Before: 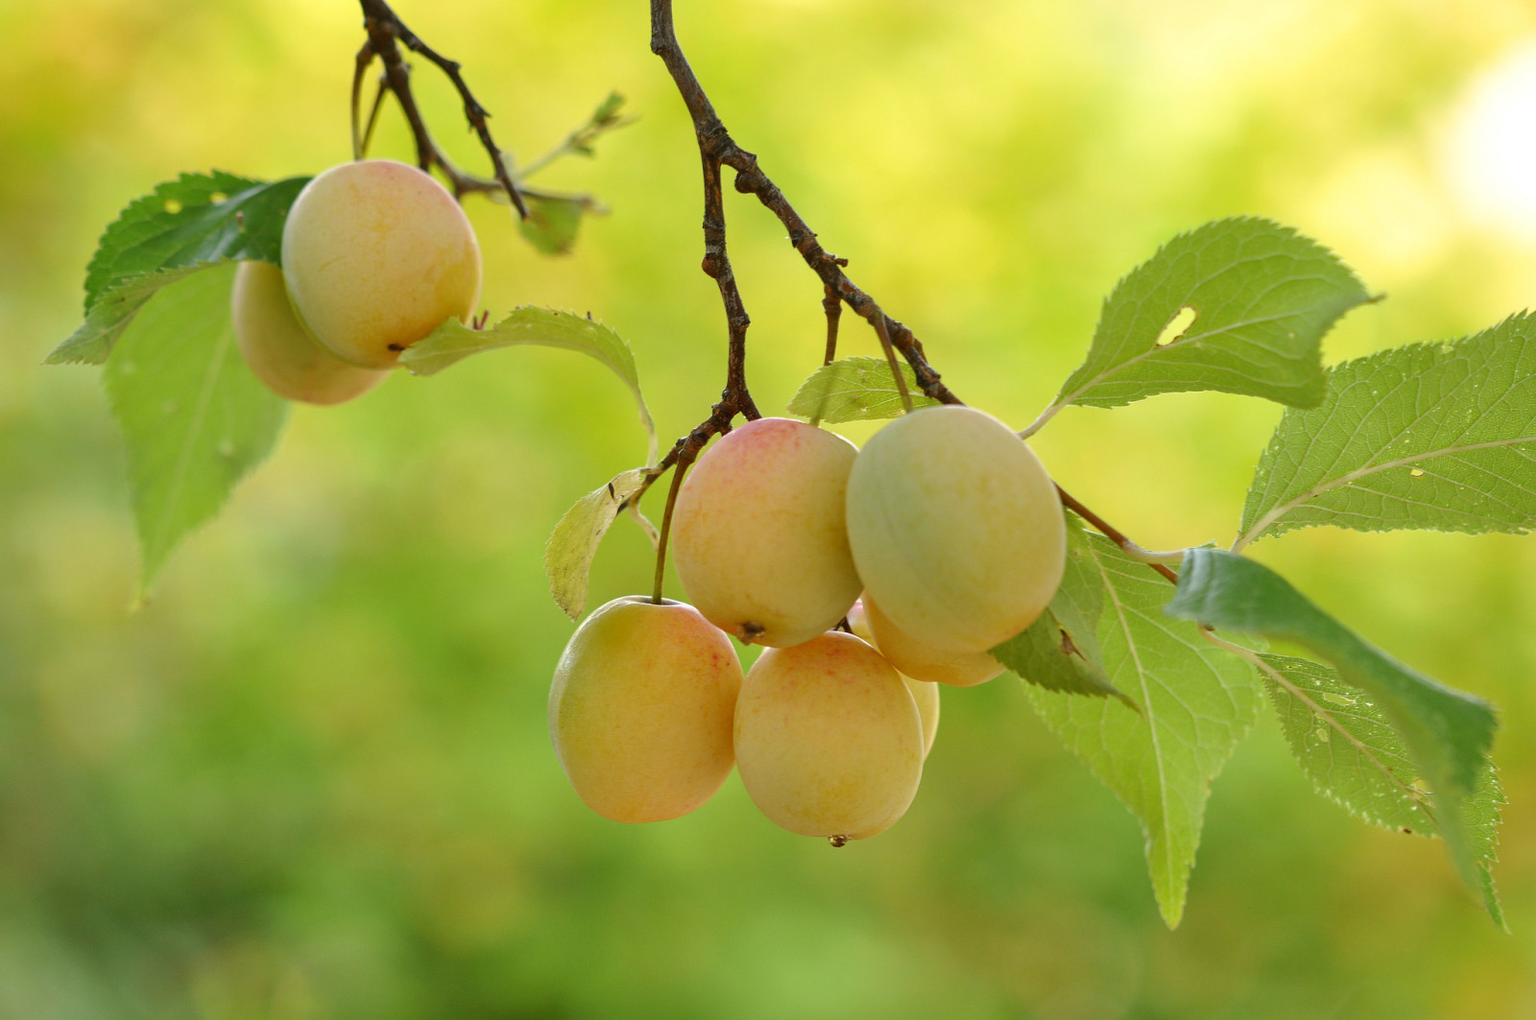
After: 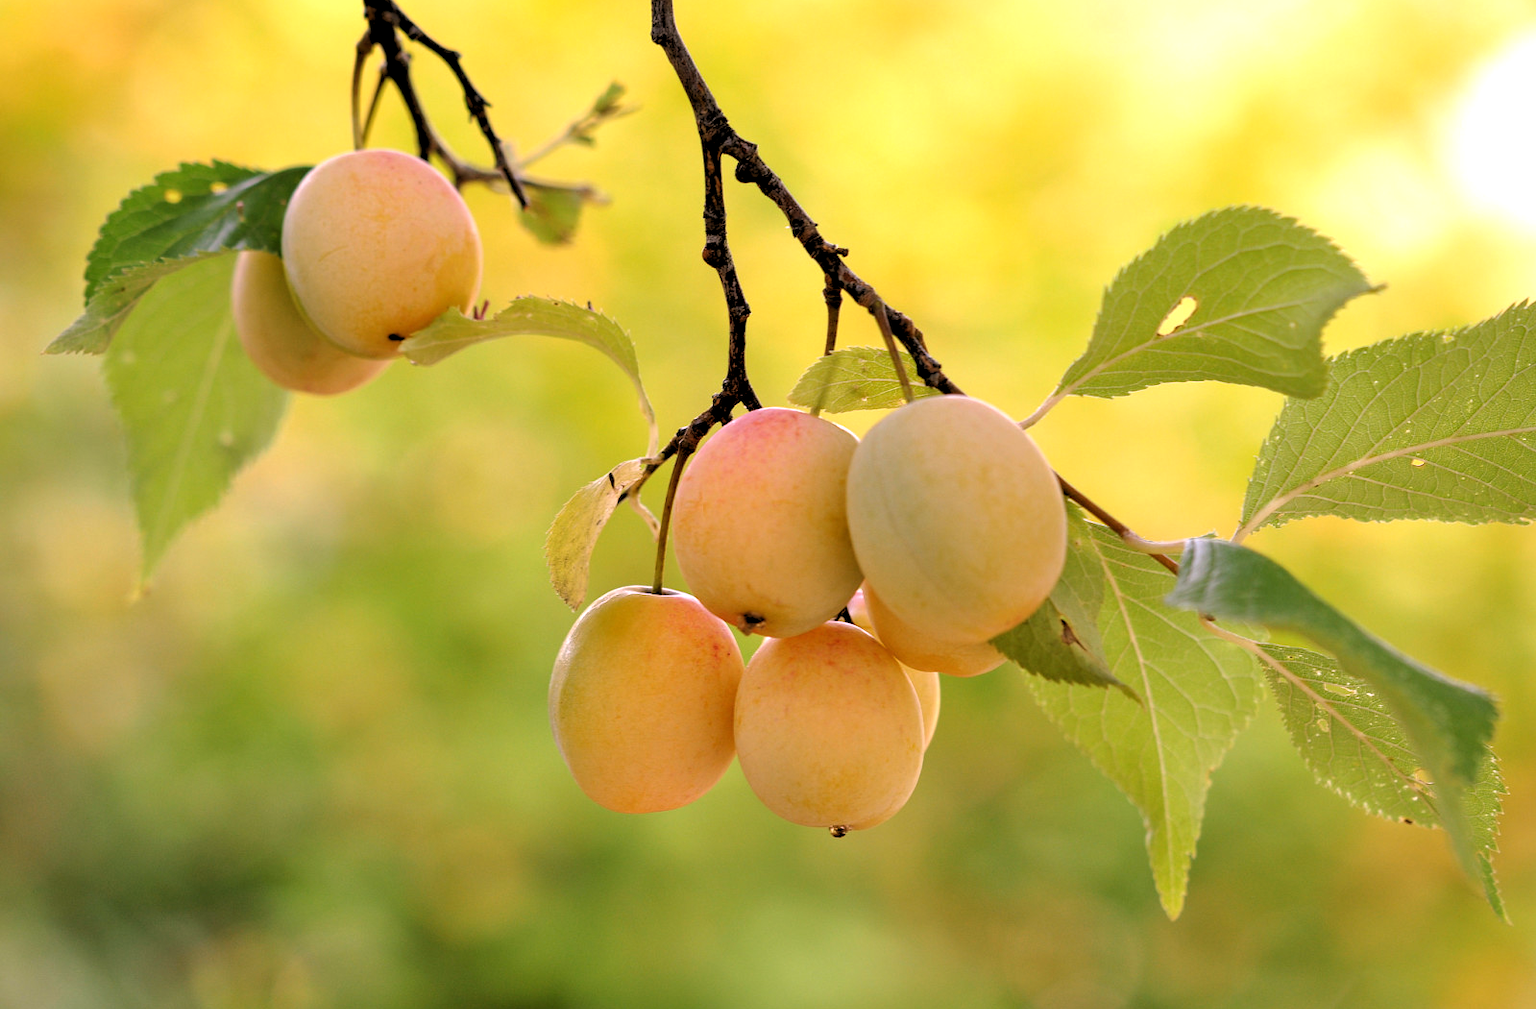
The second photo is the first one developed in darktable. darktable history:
white balance: red 1.188, blue 1.11
crop: top 1.049%, right 0.001%
rgb levels: levels [[0.034, 0.472, 0.904], [0, 0.5, 1], [0, 0.5, 1]]
